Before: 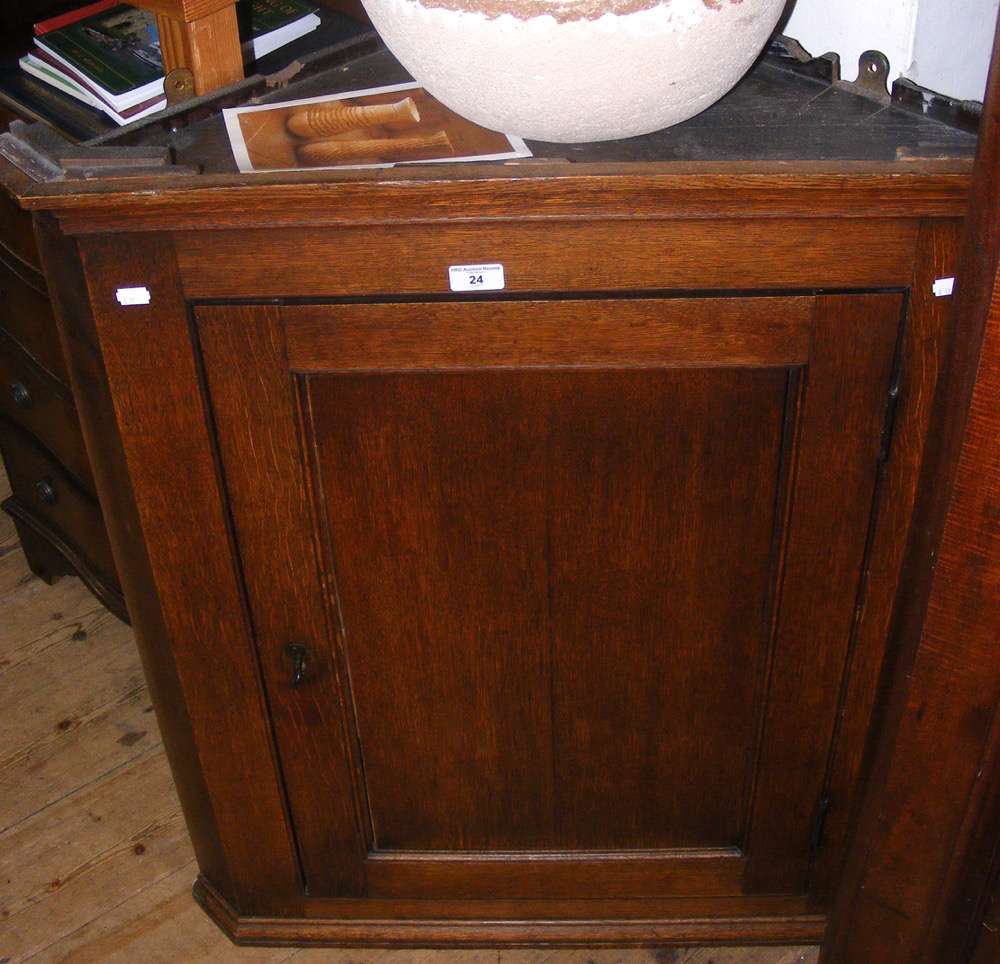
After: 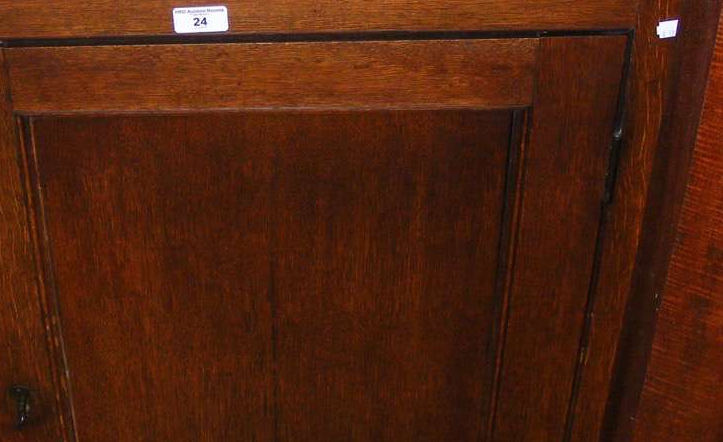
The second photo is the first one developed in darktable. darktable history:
crop and rotate: left 27.668%, top 26.823%, bottom 27.293%
